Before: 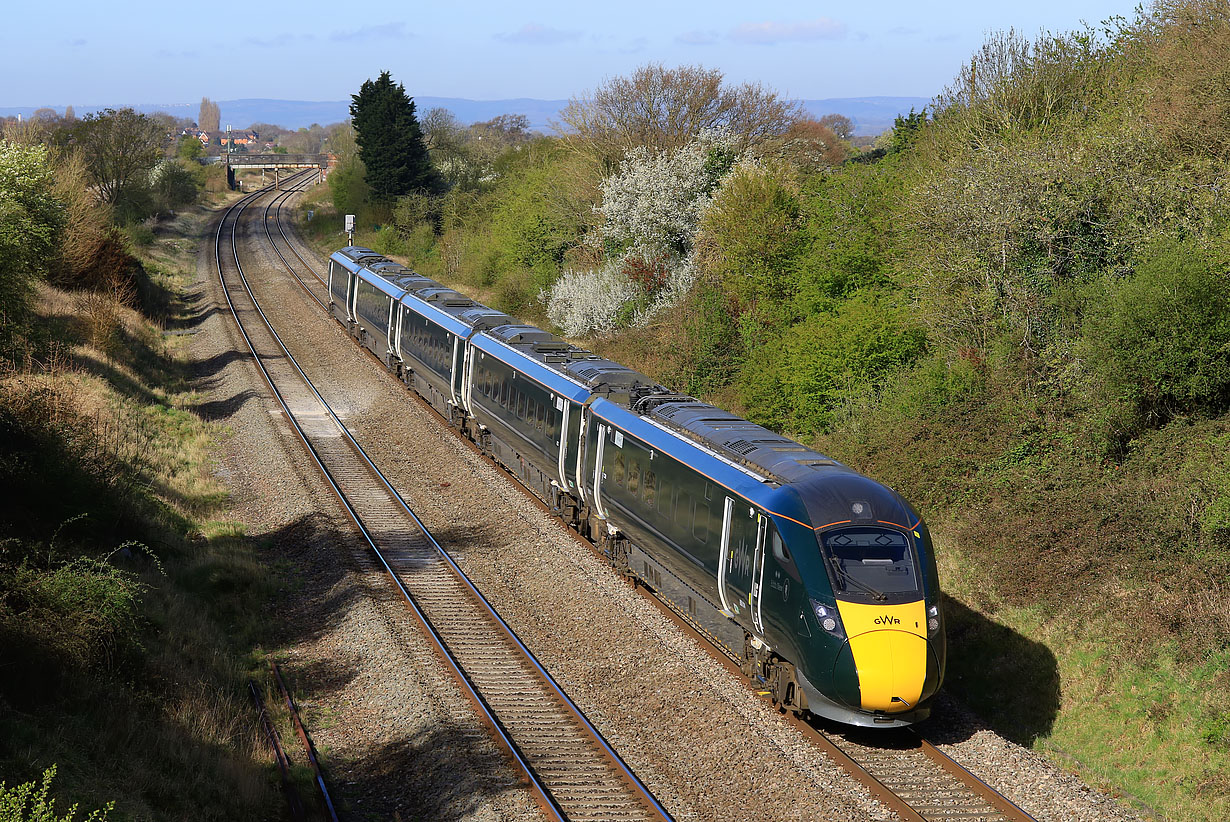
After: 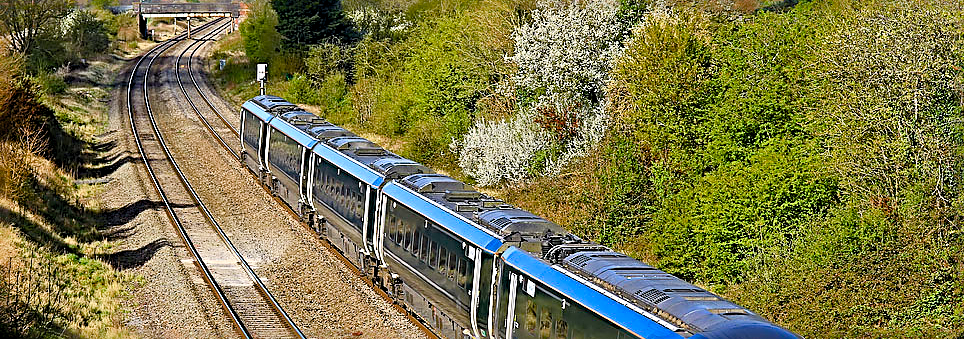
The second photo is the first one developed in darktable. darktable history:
color balance rgb: global offset › luminance -0.477%, perceptual saturation grading › global saturation 27.237%, perceptual saturation grading › highlights -28.511%, perceptual saturation grading › mid-tones 15.893%, perceptual saturation grading › shadows 32.905%, global vibrance 15.148%
contrast brightness saturation: contrast 0.201, brightness 0.154, saturation 0.142
crop: left 7.225%, top 18.411%, right 14.336%, bottom 40.321%
tone equalizer: on, module defaults
shadows and highlights: highlights color adjustment 0.354%, soften with gaussian
exposure: exposure -0.002 EV, compensate exposure bias true, compensate highlight preservation false
sharpen: radius 3.718, amount 0.926
